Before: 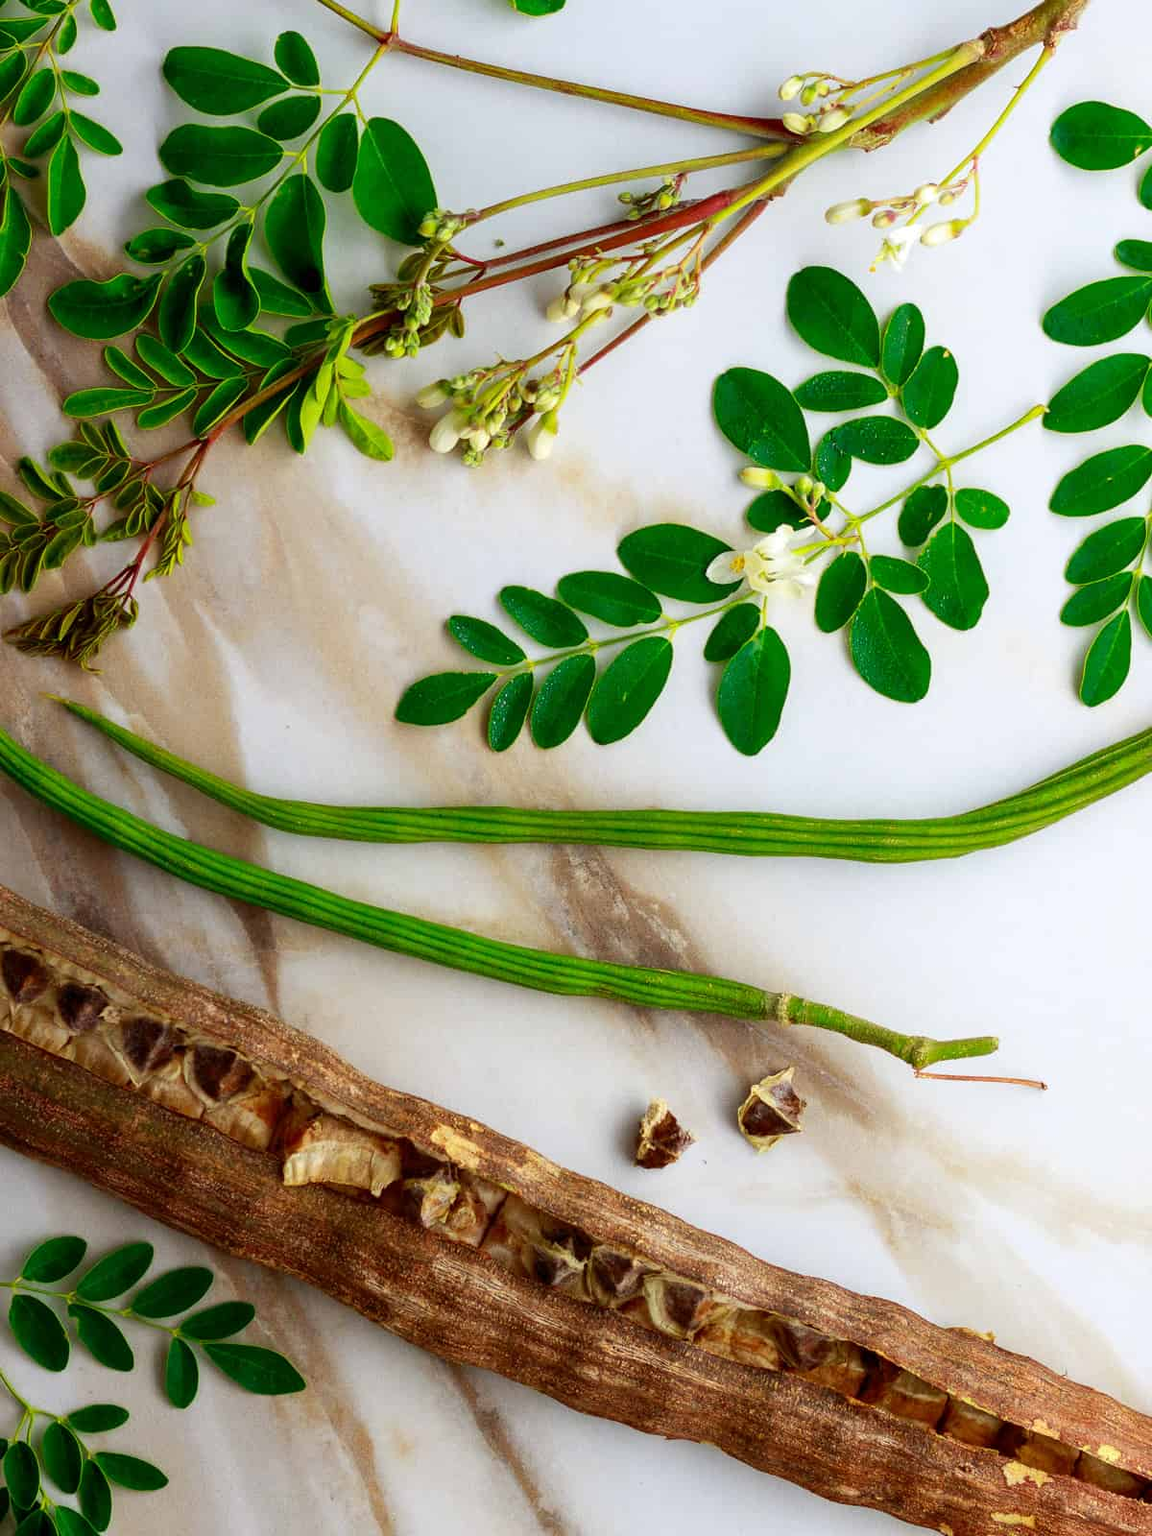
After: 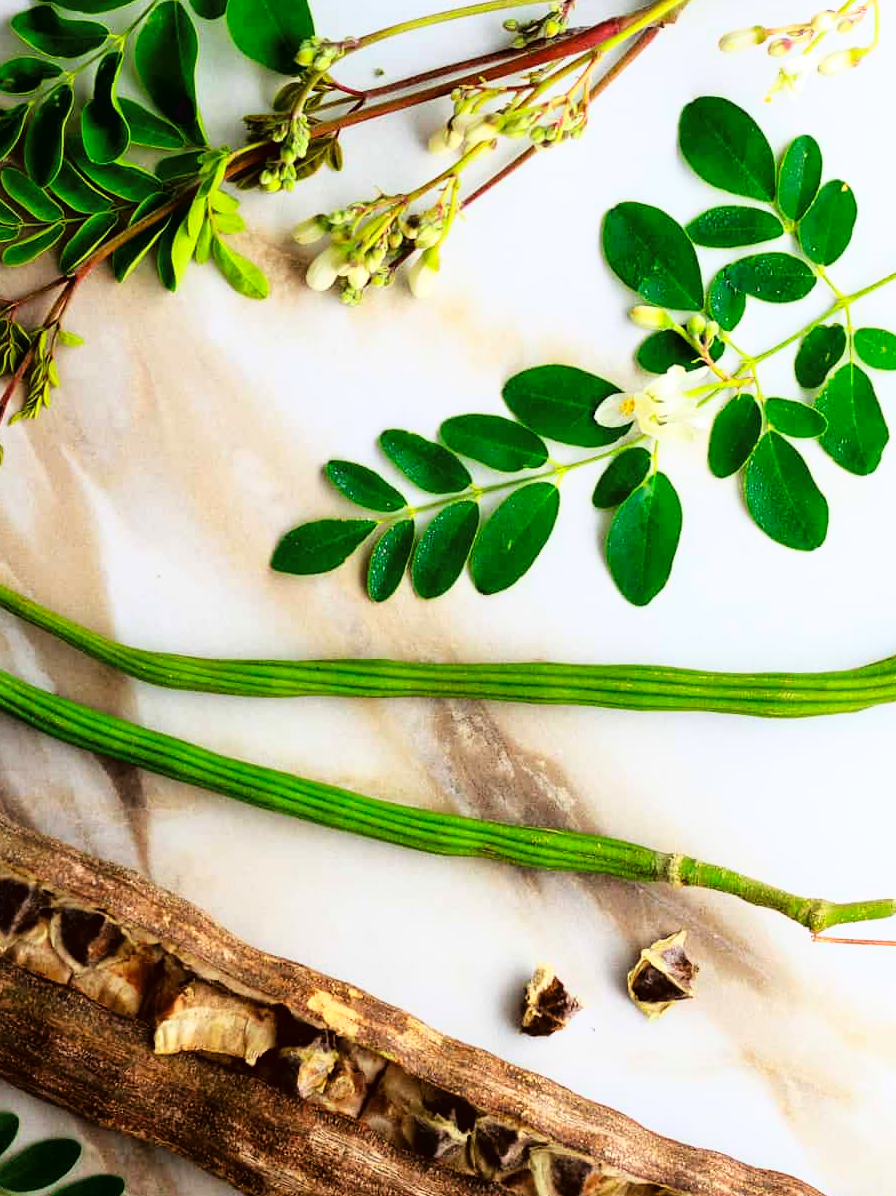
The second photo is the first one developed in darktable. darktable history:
tone curve: curves: ch0 [(0, 0.016) (0.11, 0.039) (0.259, 0.235) (0.383, 0.437) (0.499, 0.597) (0.733, 0.867) (0.843, 0.948) (1, 1)], color space Lab, linked channels, preserve colors none
crop and rotate: left 11.831%, top 11.346%, right 13.429%, bottom 13.899%
